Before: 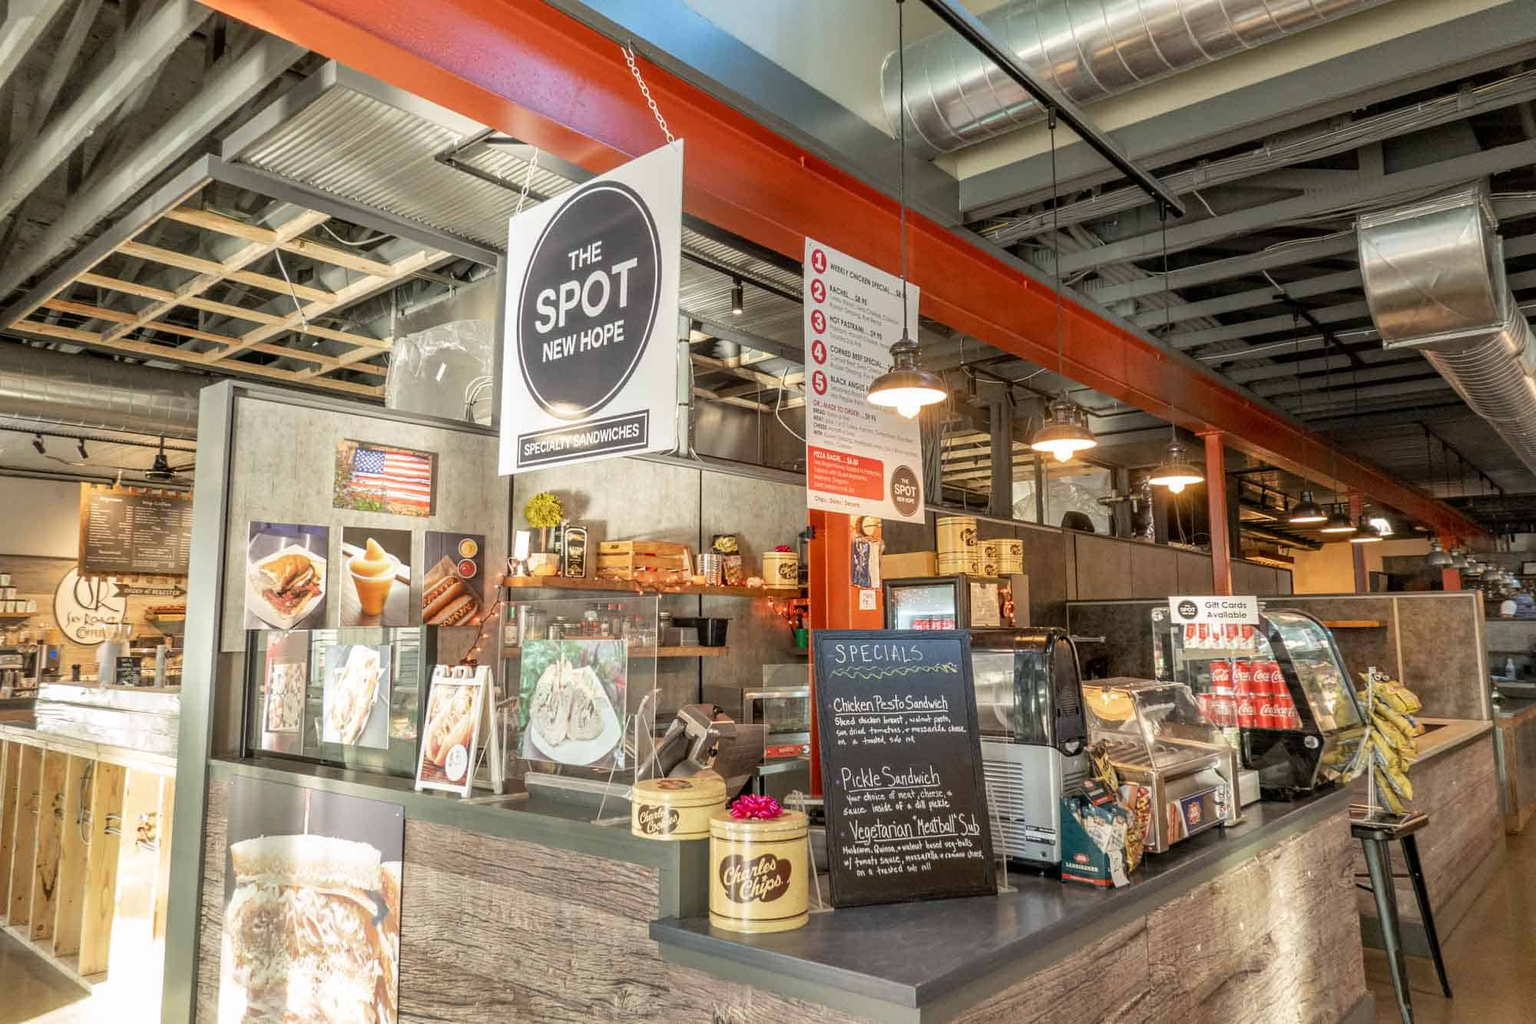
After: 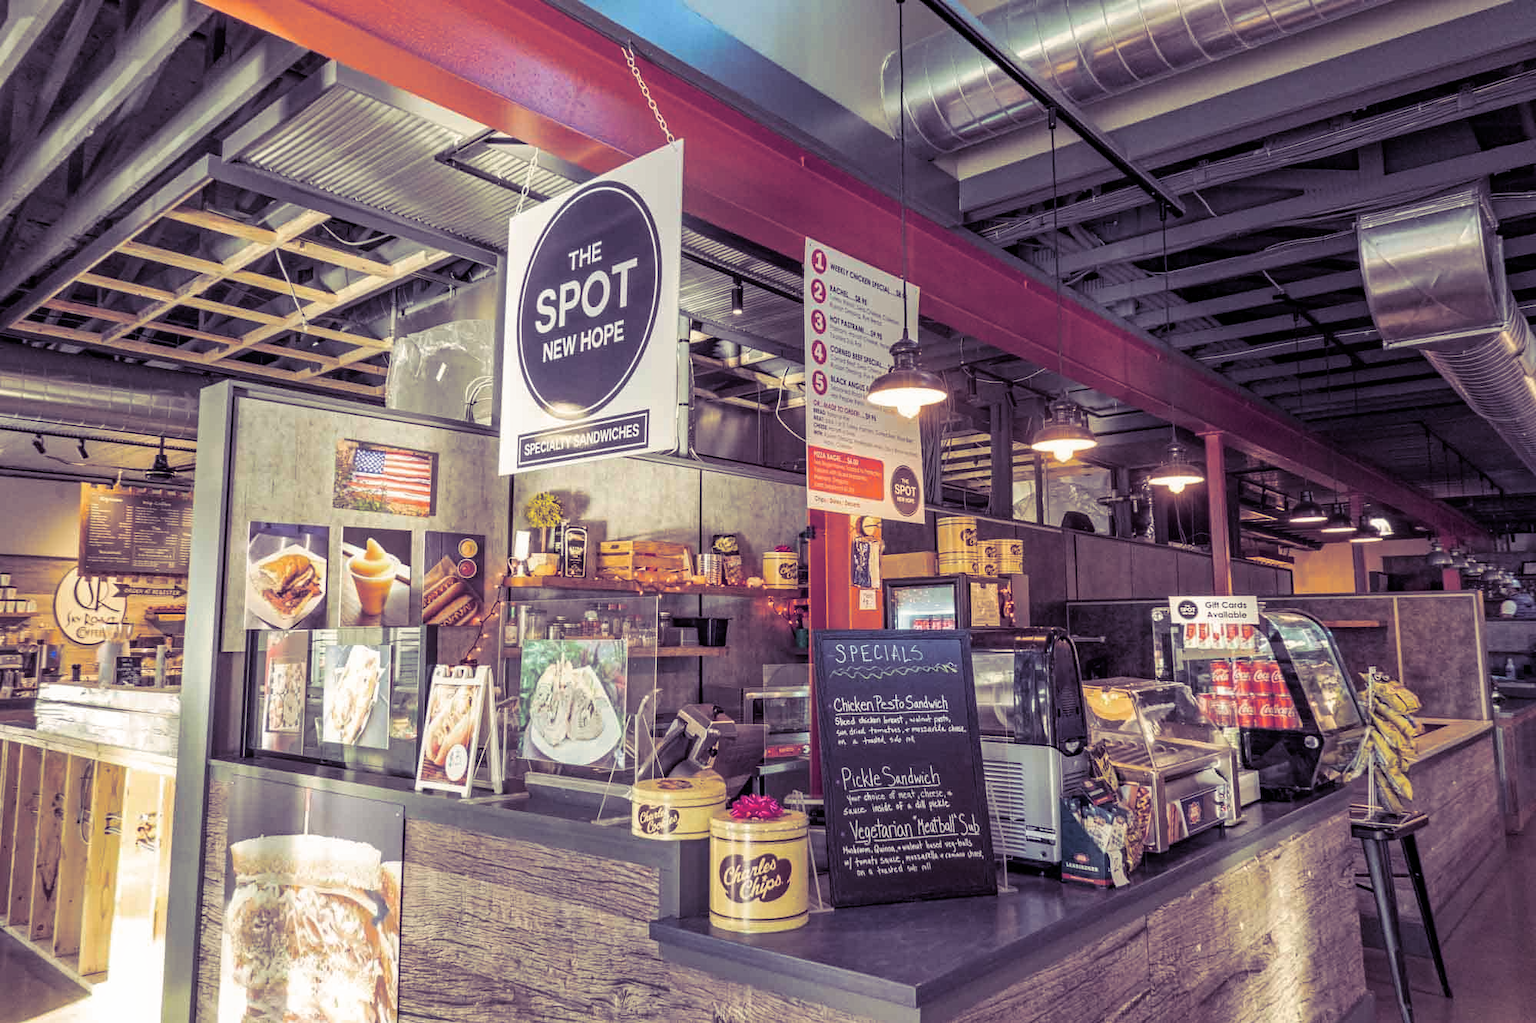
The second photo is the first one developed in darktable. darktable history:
contrast equalizer: y [[0.5, 0.5, 0.478, 0.5, 0.5, 0.5], [0.5 ×6], [0.5 ×6], [0 ×6], [0 ×6]]
split-toning: shadows › hue 255.6°, shadows › saturation 0.66, highlights › hue 43.2°, highlights › saturation 0.68, balance -50.1
base curve: curves: ch0 [(0, 0) (0.472, 0.455) (1, 1)], preserve colors none
haze removal: compatibility mode true, adaptive false
